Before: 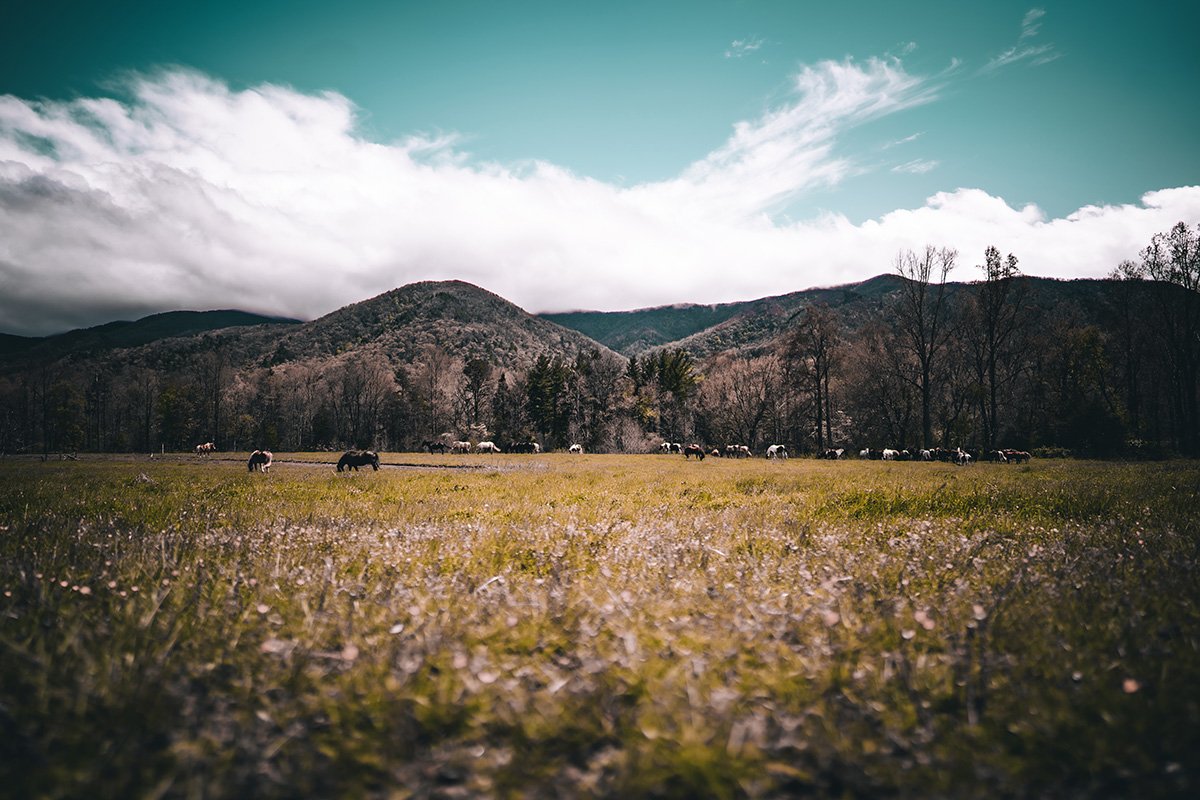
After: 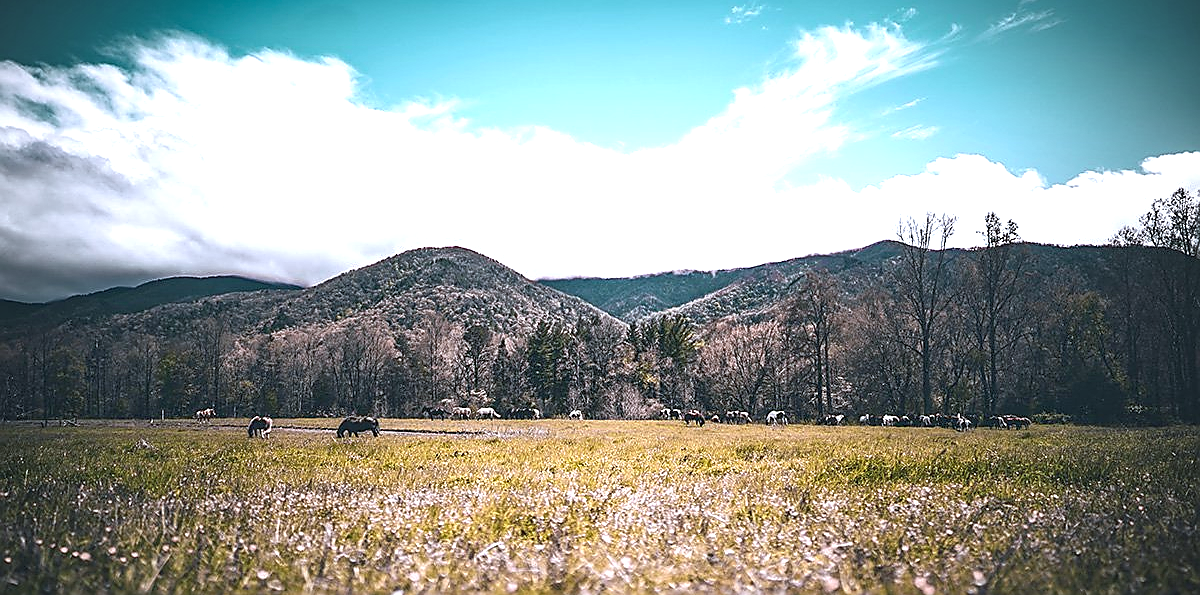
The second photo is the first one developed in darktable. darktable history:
tone equalizer: -8 EV 0.221 EV, -7 EV 0.396 EV, -6 EV 0.454 EV, -5 EV 0.233 EV, -3 EV -0.256 EV, -2 EV -0.43 EV, -1 EV -0.395 EV, +0 EV -0.22 EV, mask exposure compensation -0.511 EV
local contrast: on, module defaults
crop: top 4.359%, bottom 21.219%
sharpen: radius 1.427, amount 1.25, threshold 0.674
exposure: exposure 1.001 EV, compensate highlight preservation false
color calibration: illuminant custom, x 0.368, y 0.373, temperature 4347.92 K
vignetting: fall-off radius 61.03%, center (-0.029, 0.246), unbound false
